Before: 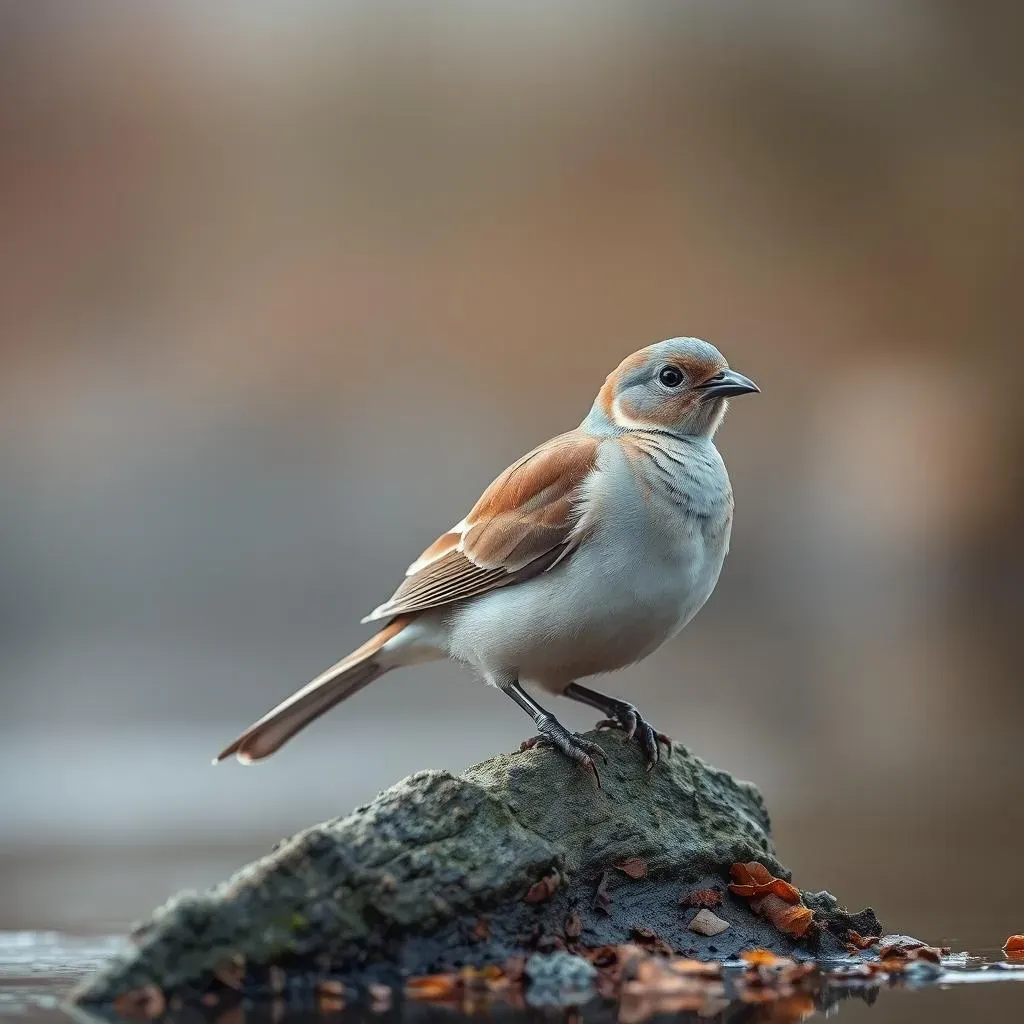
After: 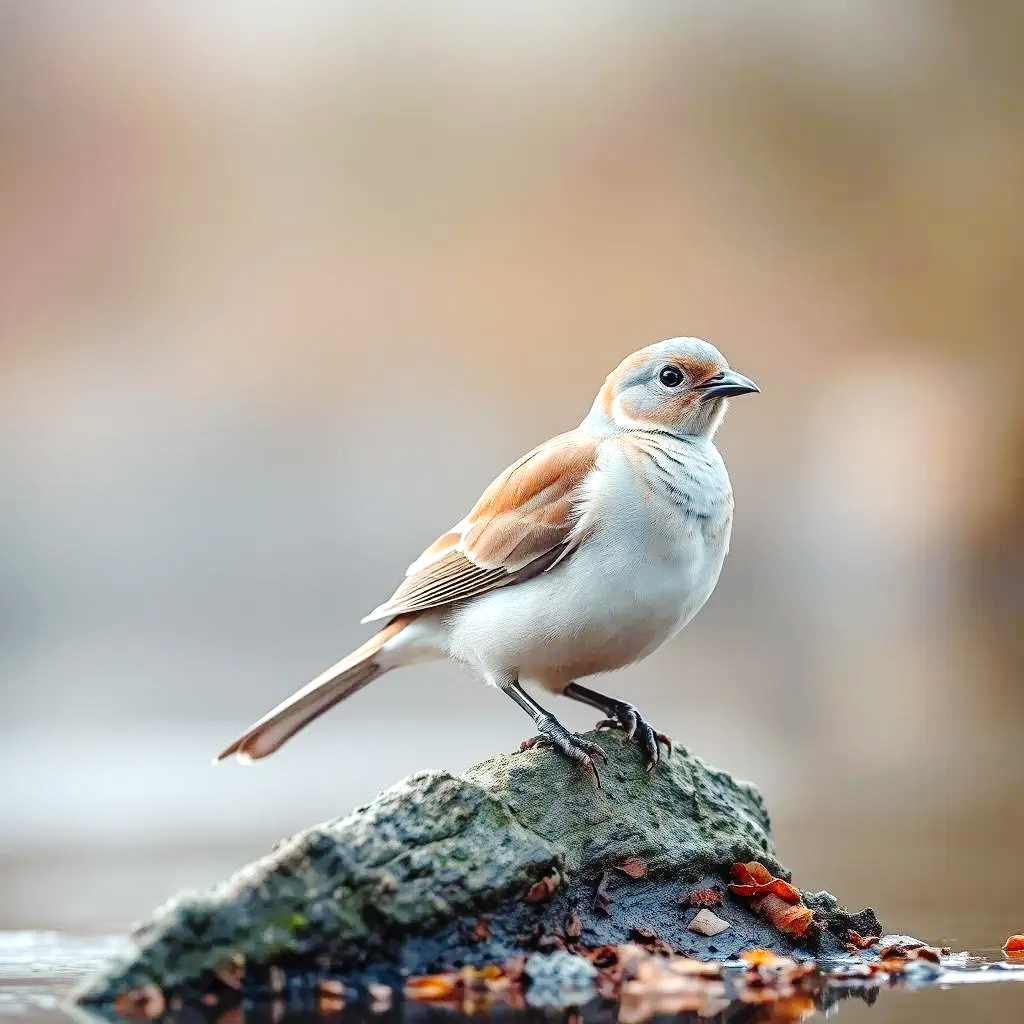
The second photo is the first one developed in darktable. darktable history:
tone curve: curves: ch0 [(0, 0) (0.003, 0.002) (0.011, 0.007) (0.025, 0.014) (0.044, 0.023) (0.069, 0.033) (0.1, 0.052) (0.136, 0.081) (0.177, 0.134) (0.224, 0.205) (0.277, 0.296) (0.335, 0.401) (0.399, 0.501) (0.468, 0.589) (0.543, 0.658) (0.623, 0.738) (0.709, 0.804) (0.801, 0.871) (0.898, 0.93) (1, 1)], preserve colors none
exposure: black level correction 0, exposure 0.699 EV, compensate highlight preservation false
